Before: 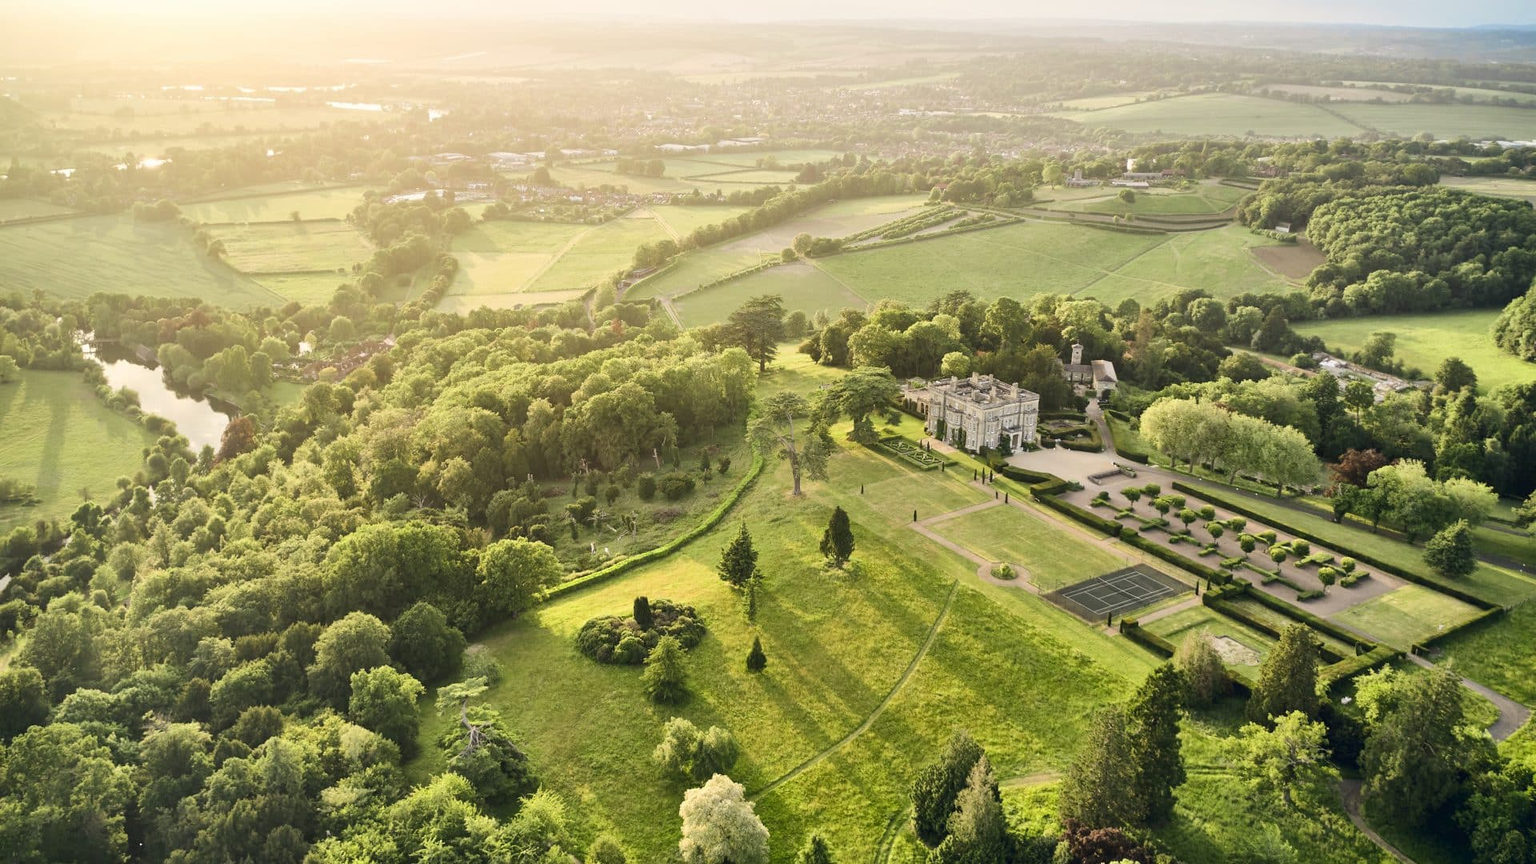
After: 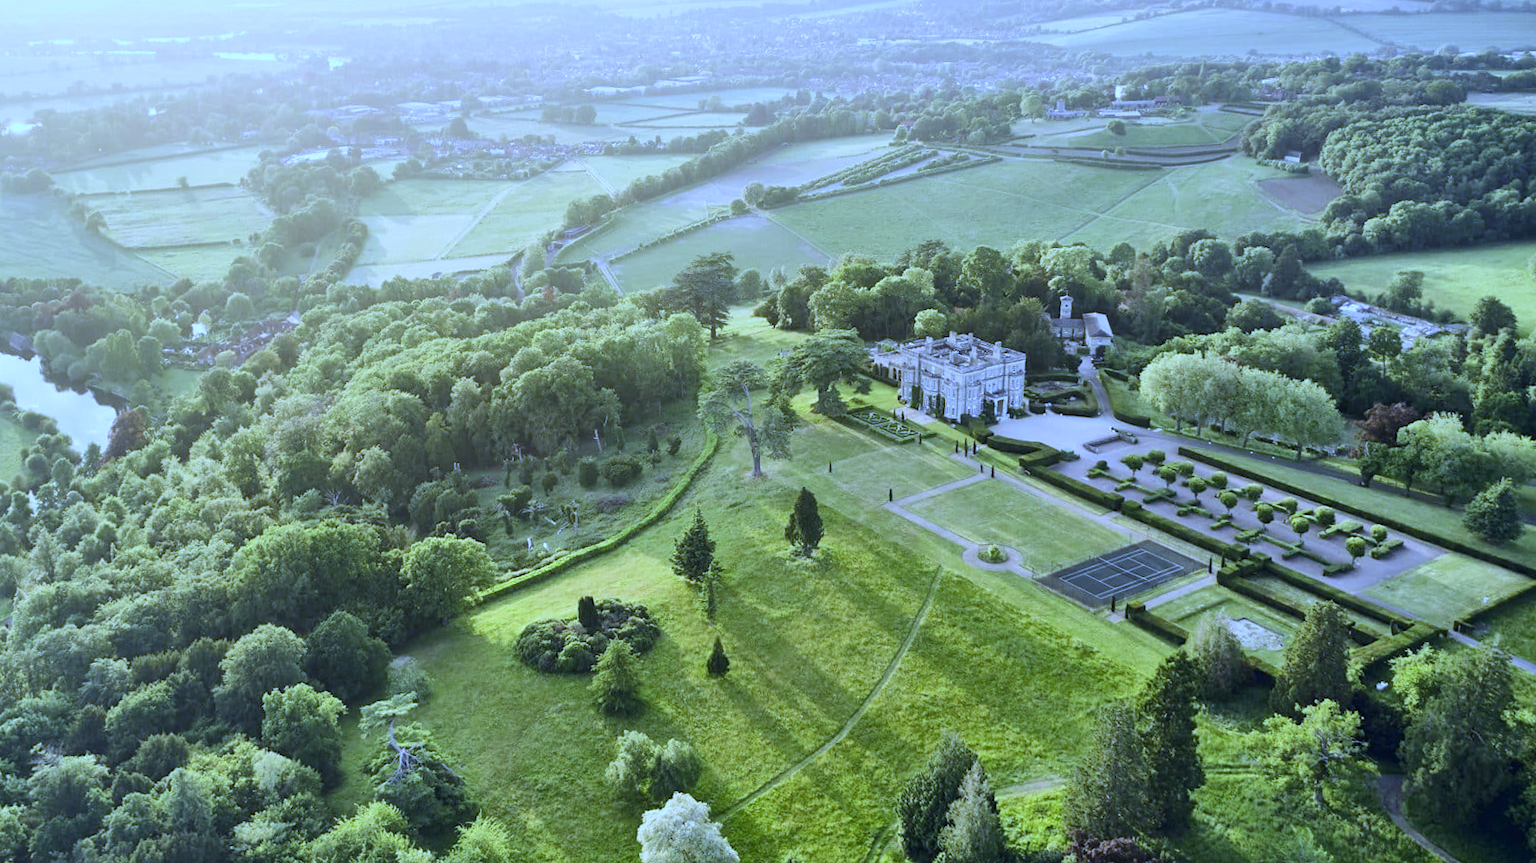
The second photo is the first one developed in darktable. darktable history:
white balance: red 0.766, blue 1.537
crop and rotate: angle 1.96°, left 5.673%, top 5.673%
